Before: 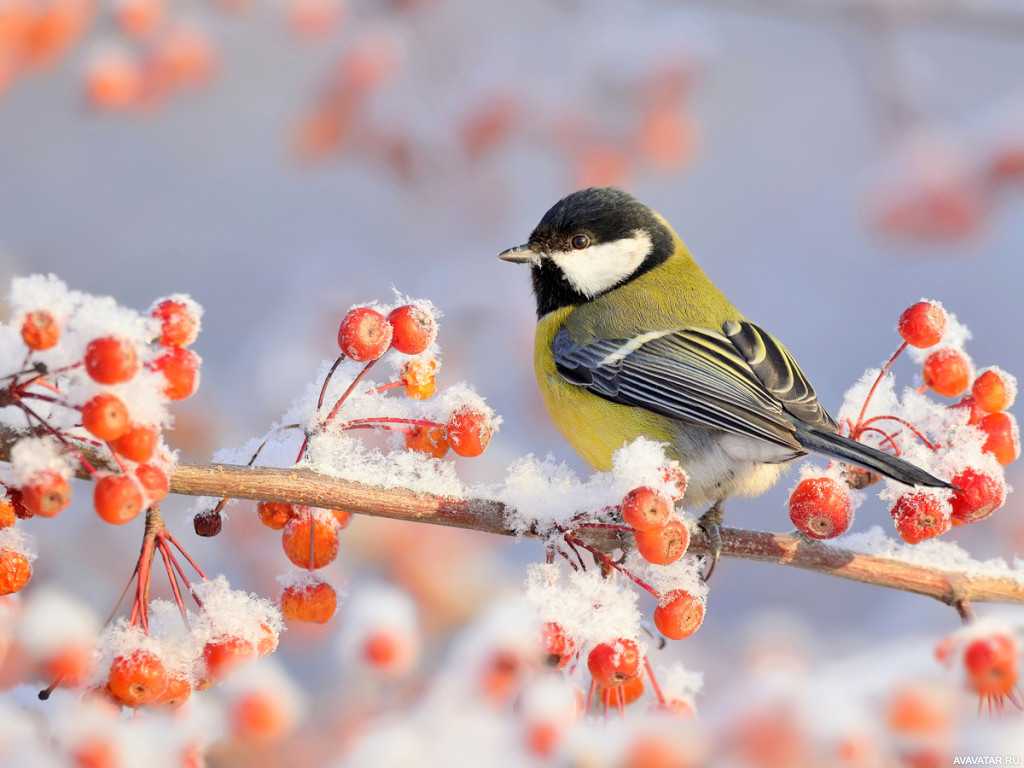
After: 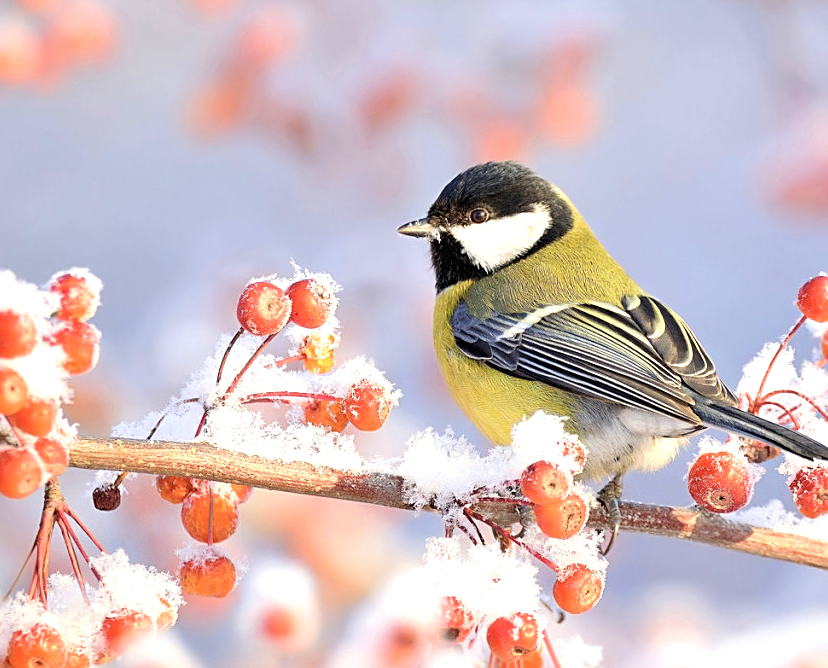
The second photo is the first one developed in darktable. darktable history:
exposure: black level correction 0, exposure 0.5 EV, compensate exposure bias true, compensate highlight preservation false
color correction: saturation 0.85
sharpen: on, module defaults
velvia: on, module defaults
crop: left 9.929%, top 3.475%, right 9.188%, bottom 9.529%
